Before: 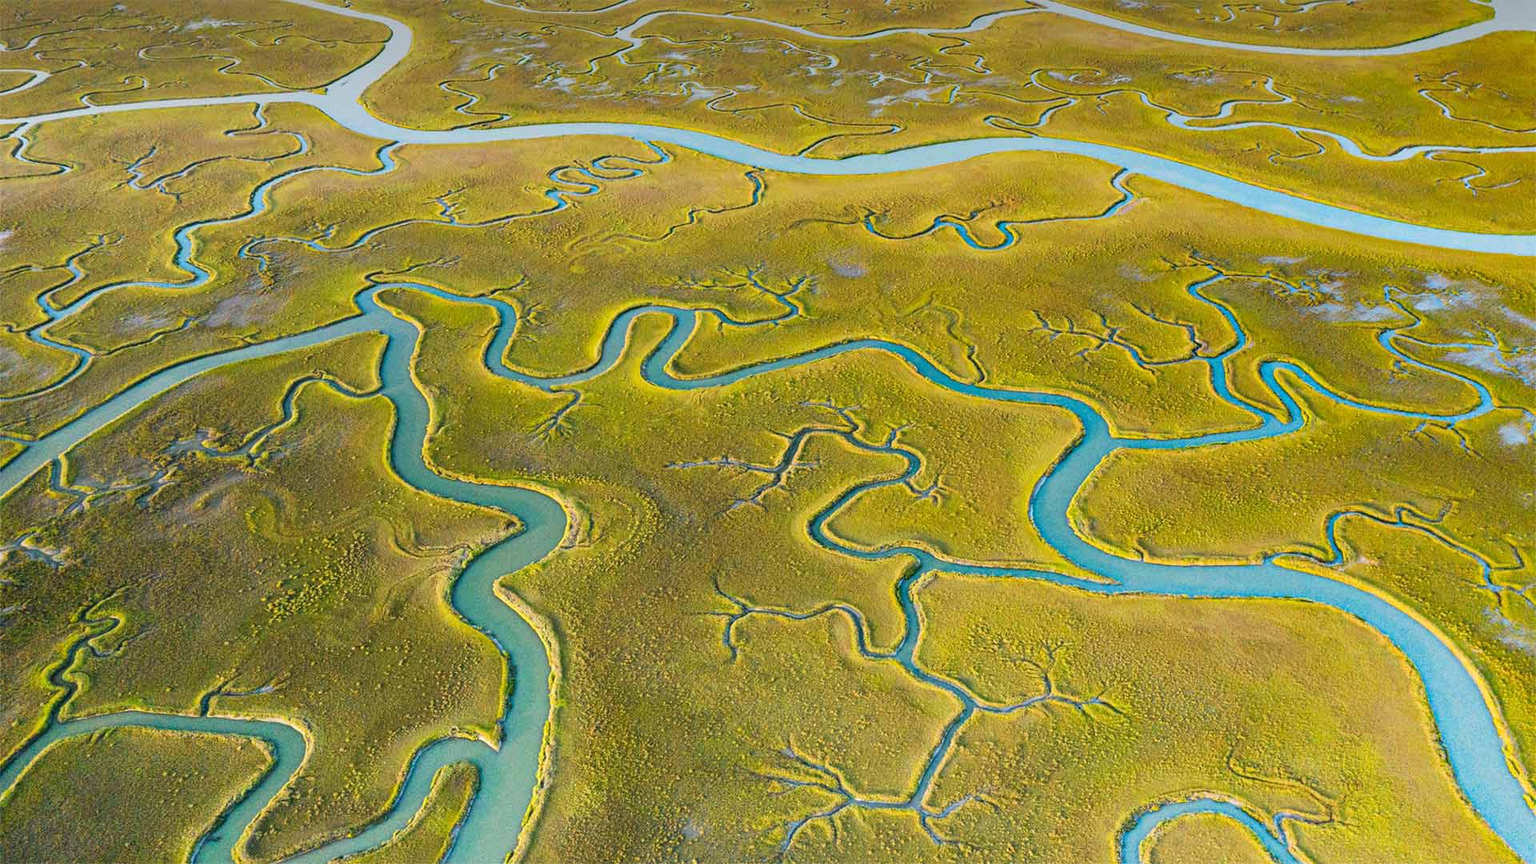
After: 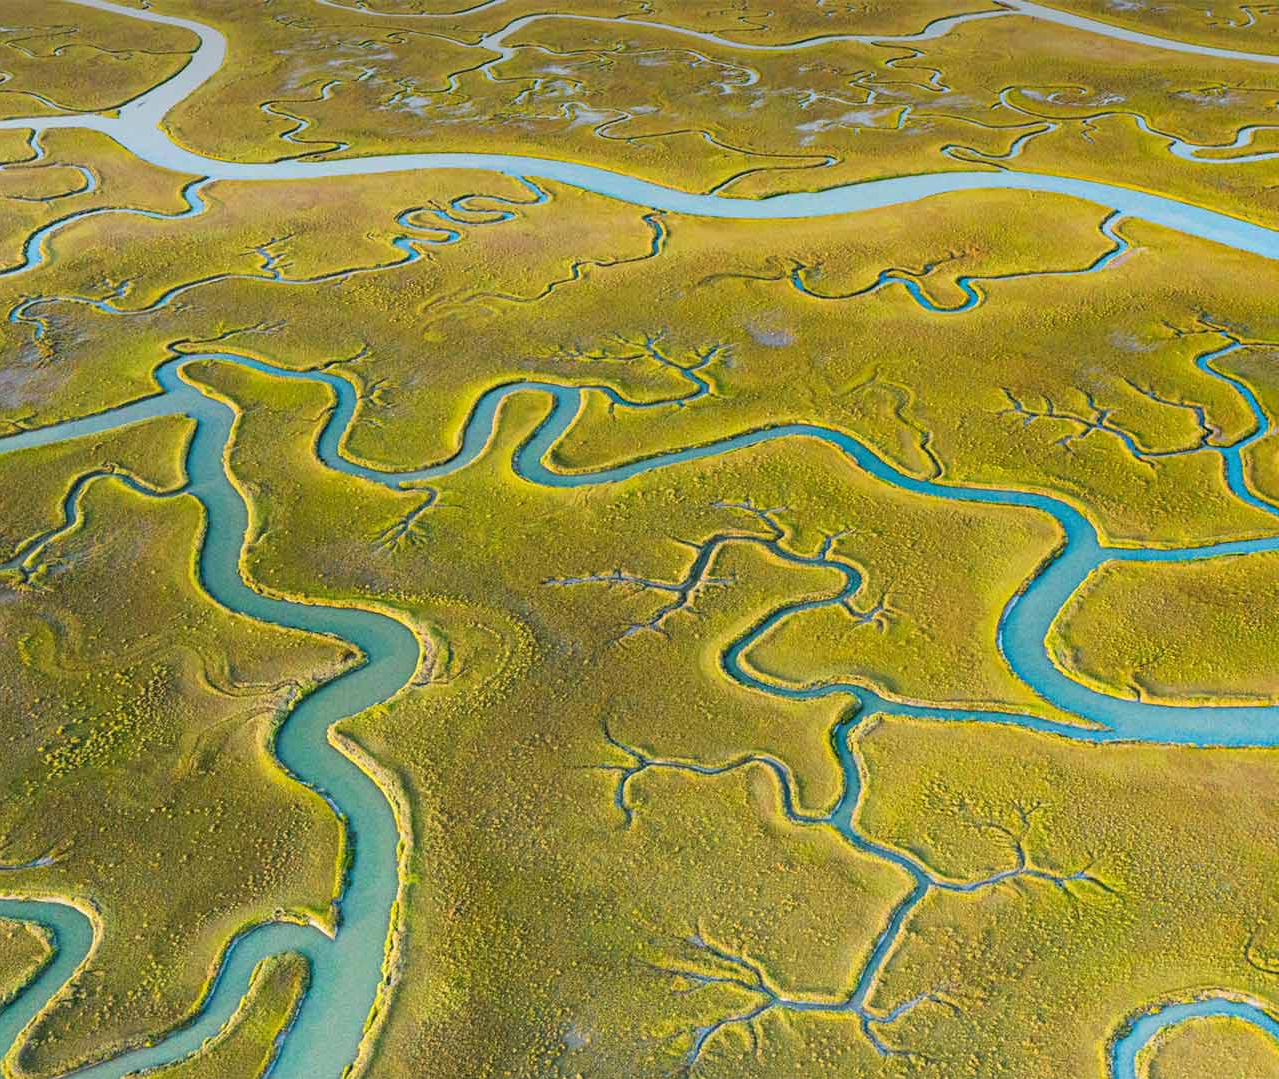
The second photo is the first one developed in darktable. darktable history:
crop and rotate: left 15.055%, right 18.278%
